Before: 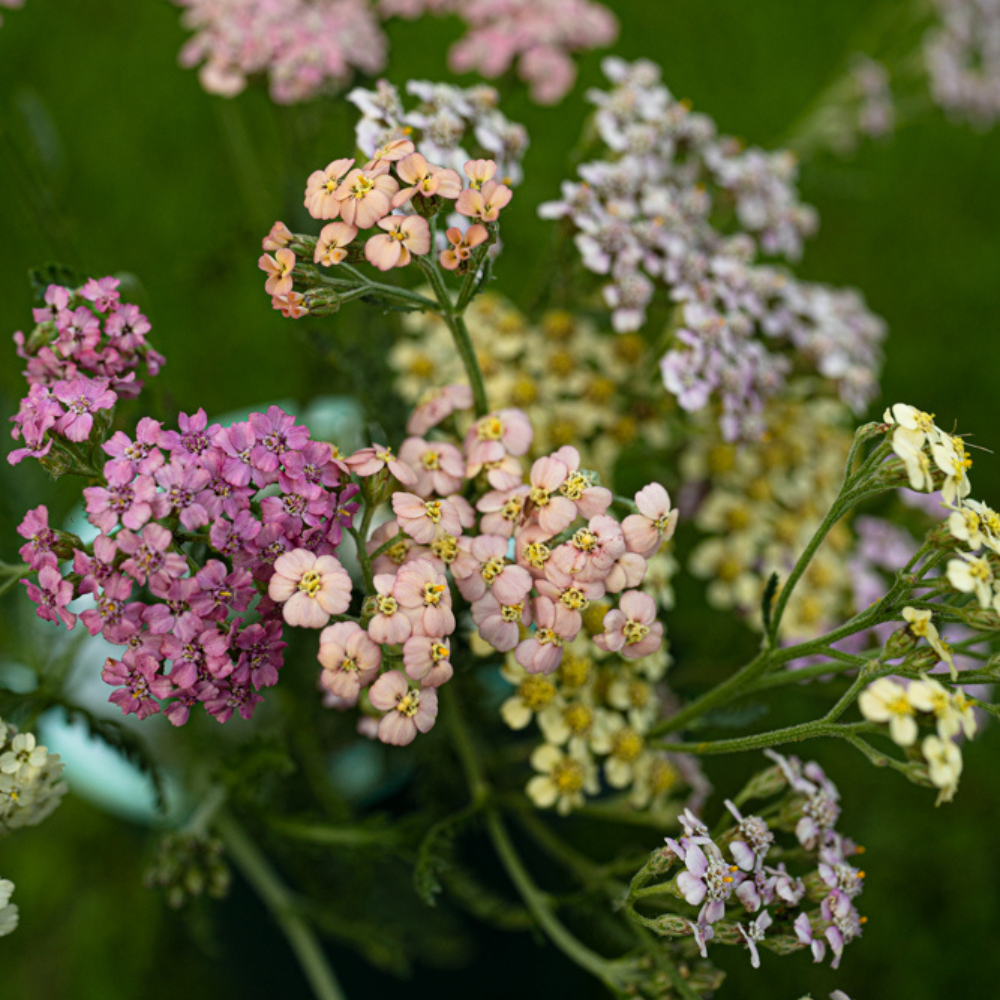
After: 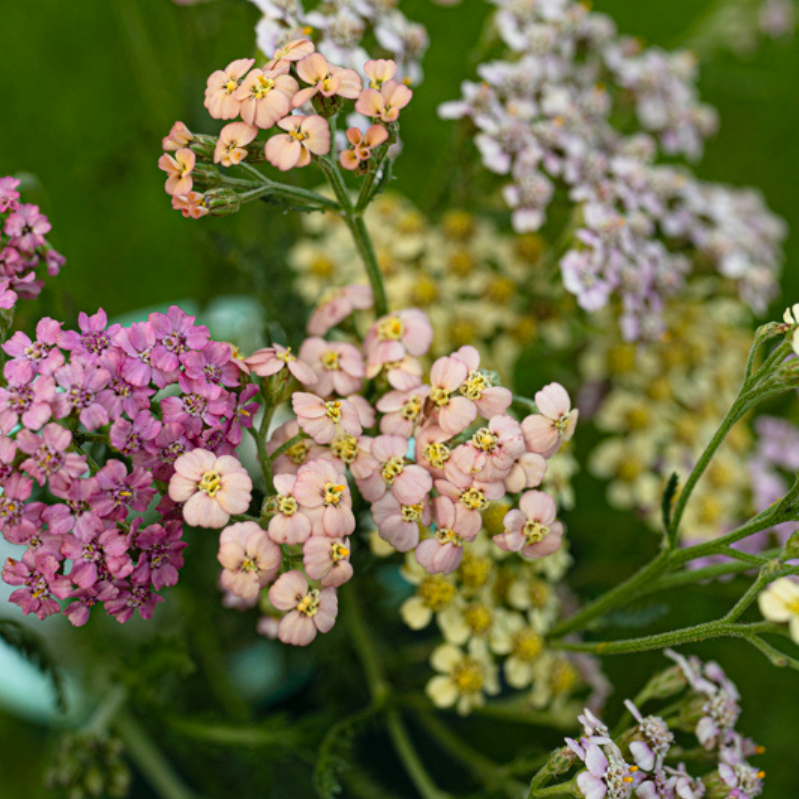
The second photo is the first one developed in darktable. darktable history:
levels: levels [0, 0.478, 1]
crop and rotate: left 10.071%, top 10.071%, right 10.02%, bottom 10.02%
